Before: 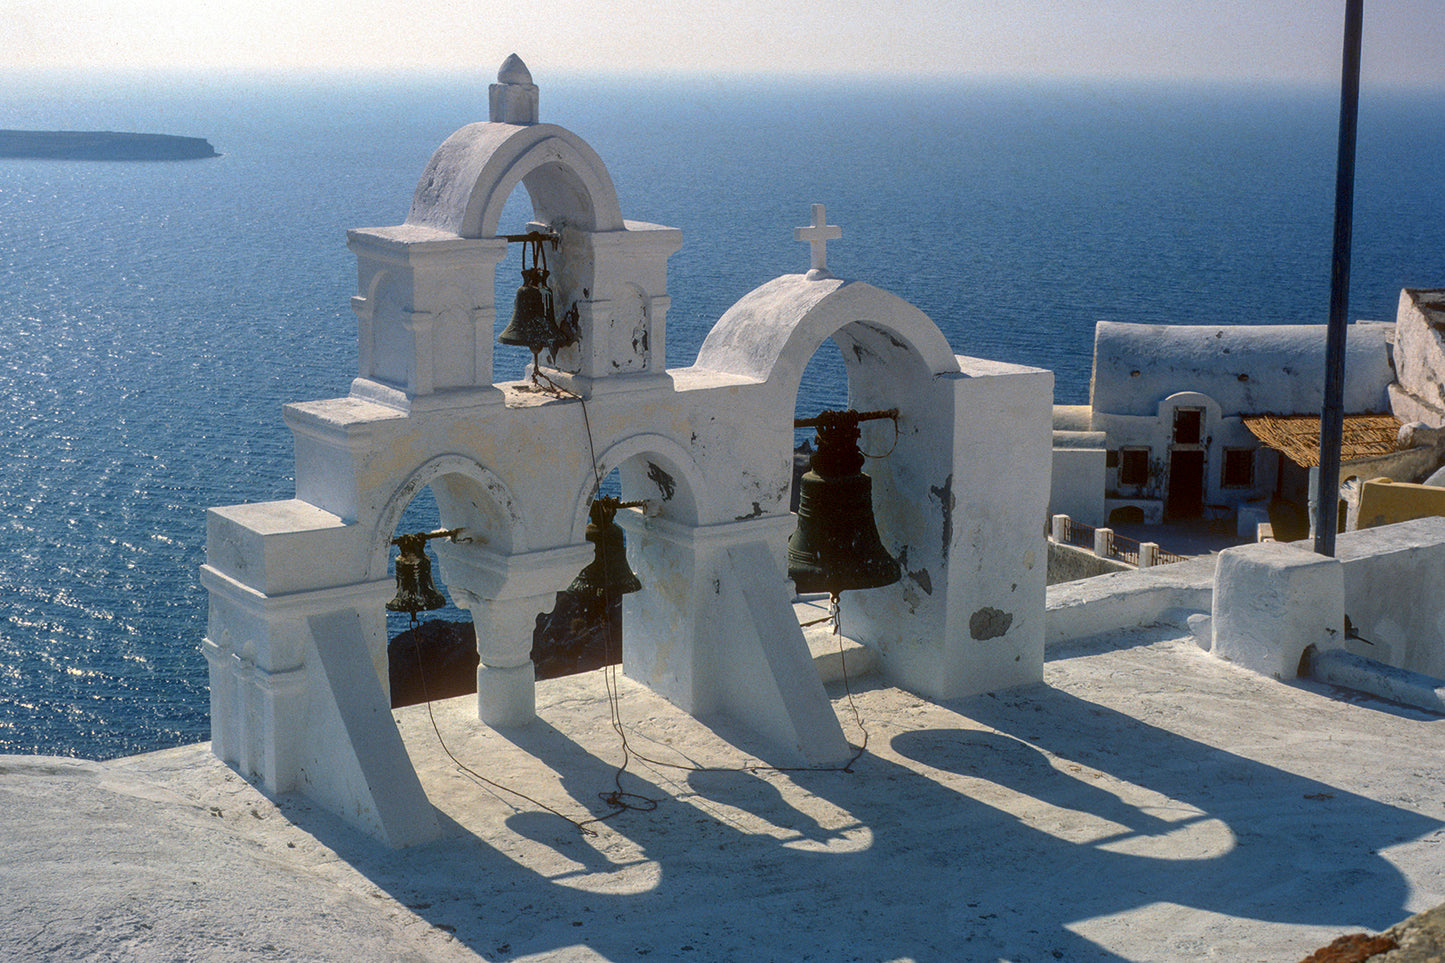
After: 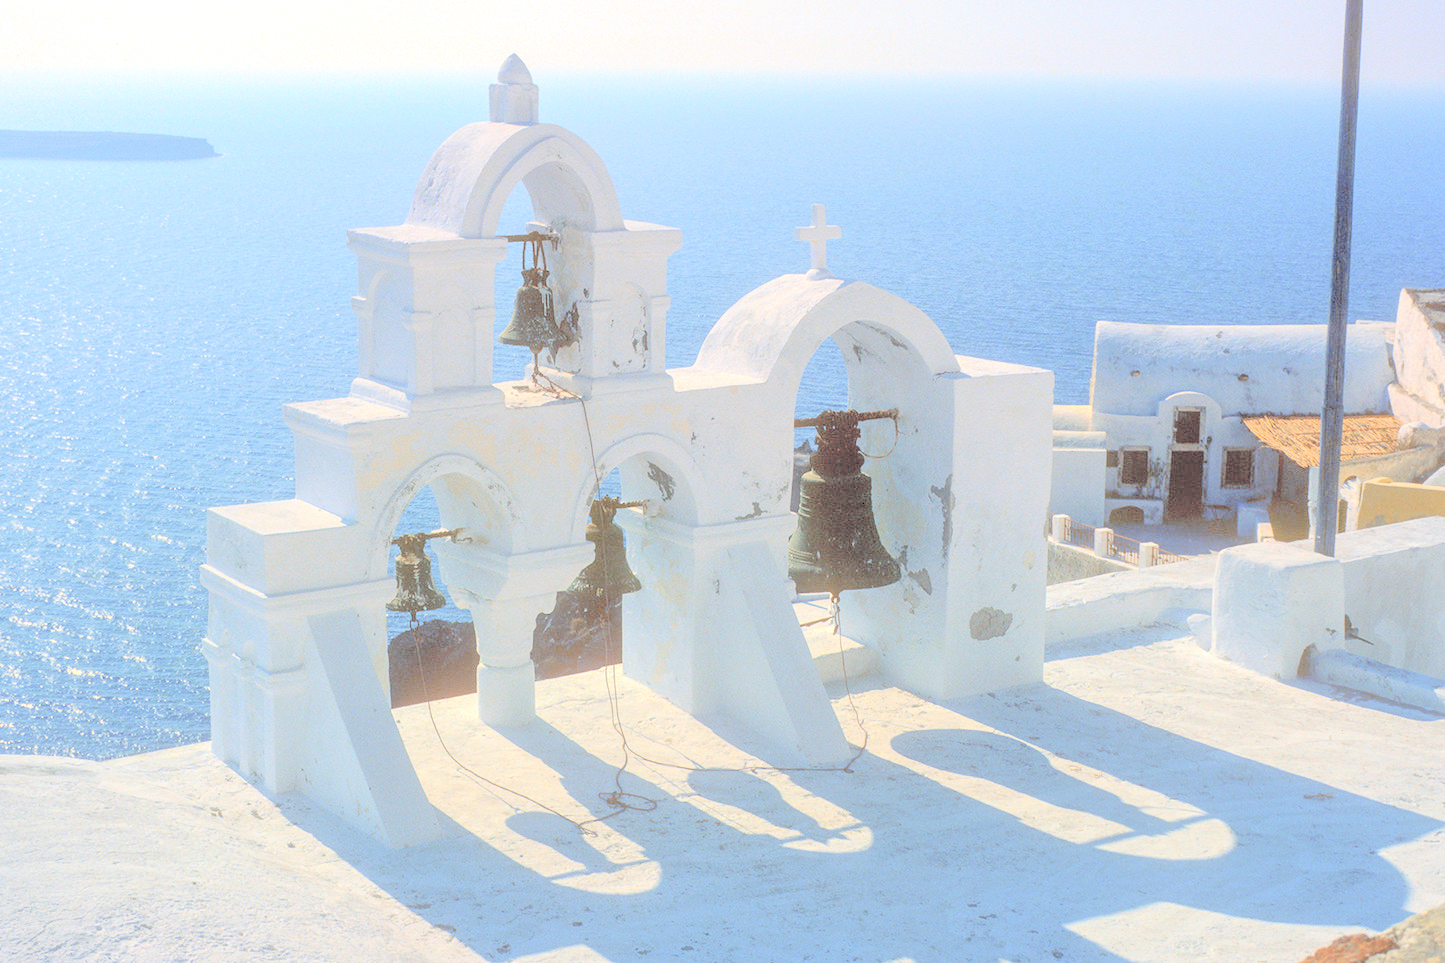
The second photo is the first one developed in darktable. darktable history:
contrast brightness saturation: brightness 0.98
levels: white 90.66%, levels [0, 0.43, 0.984]
